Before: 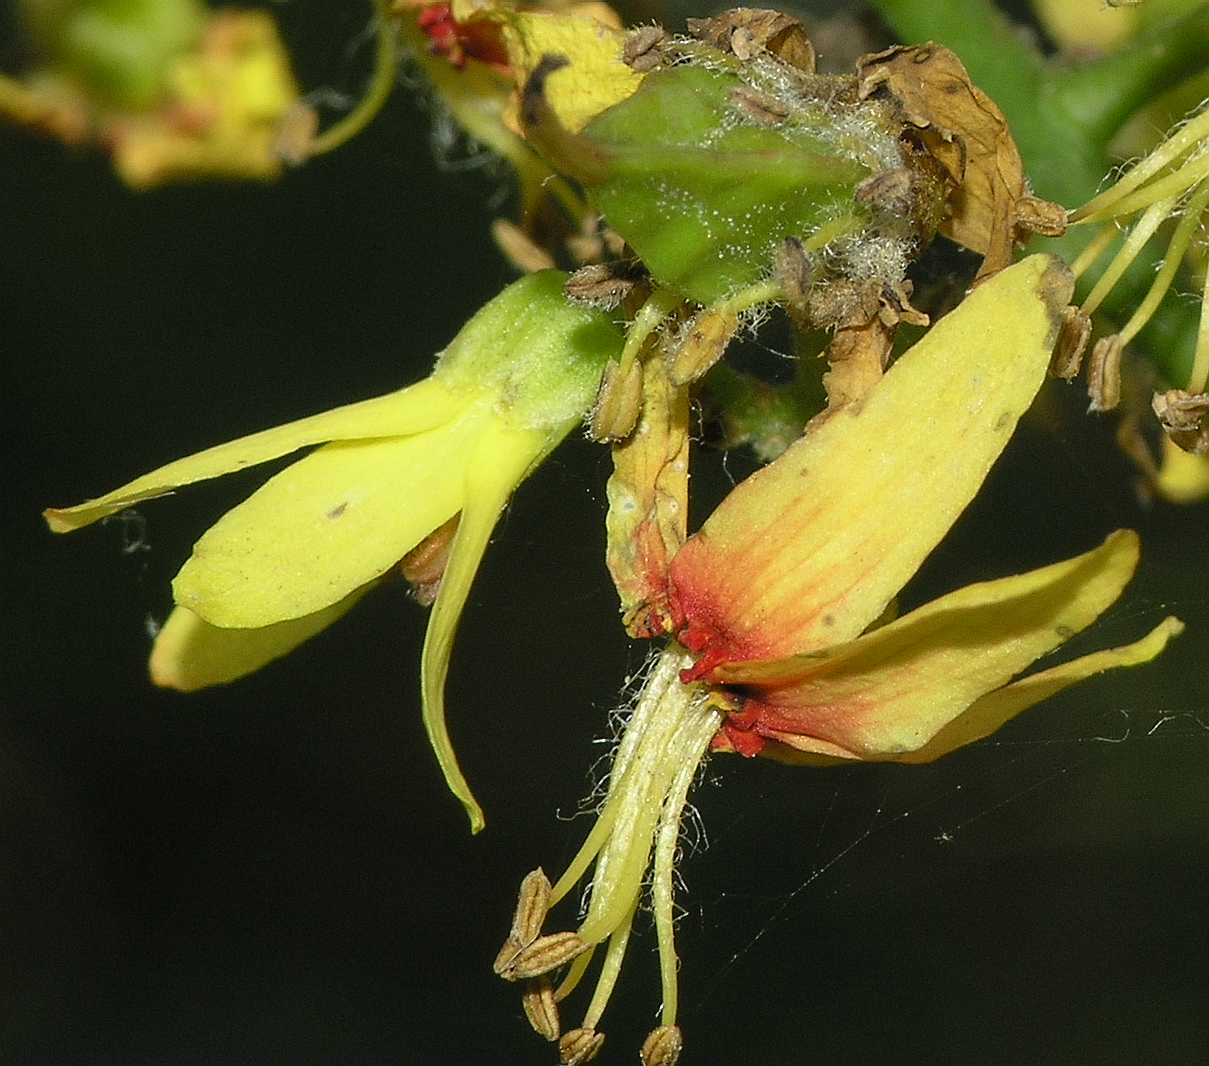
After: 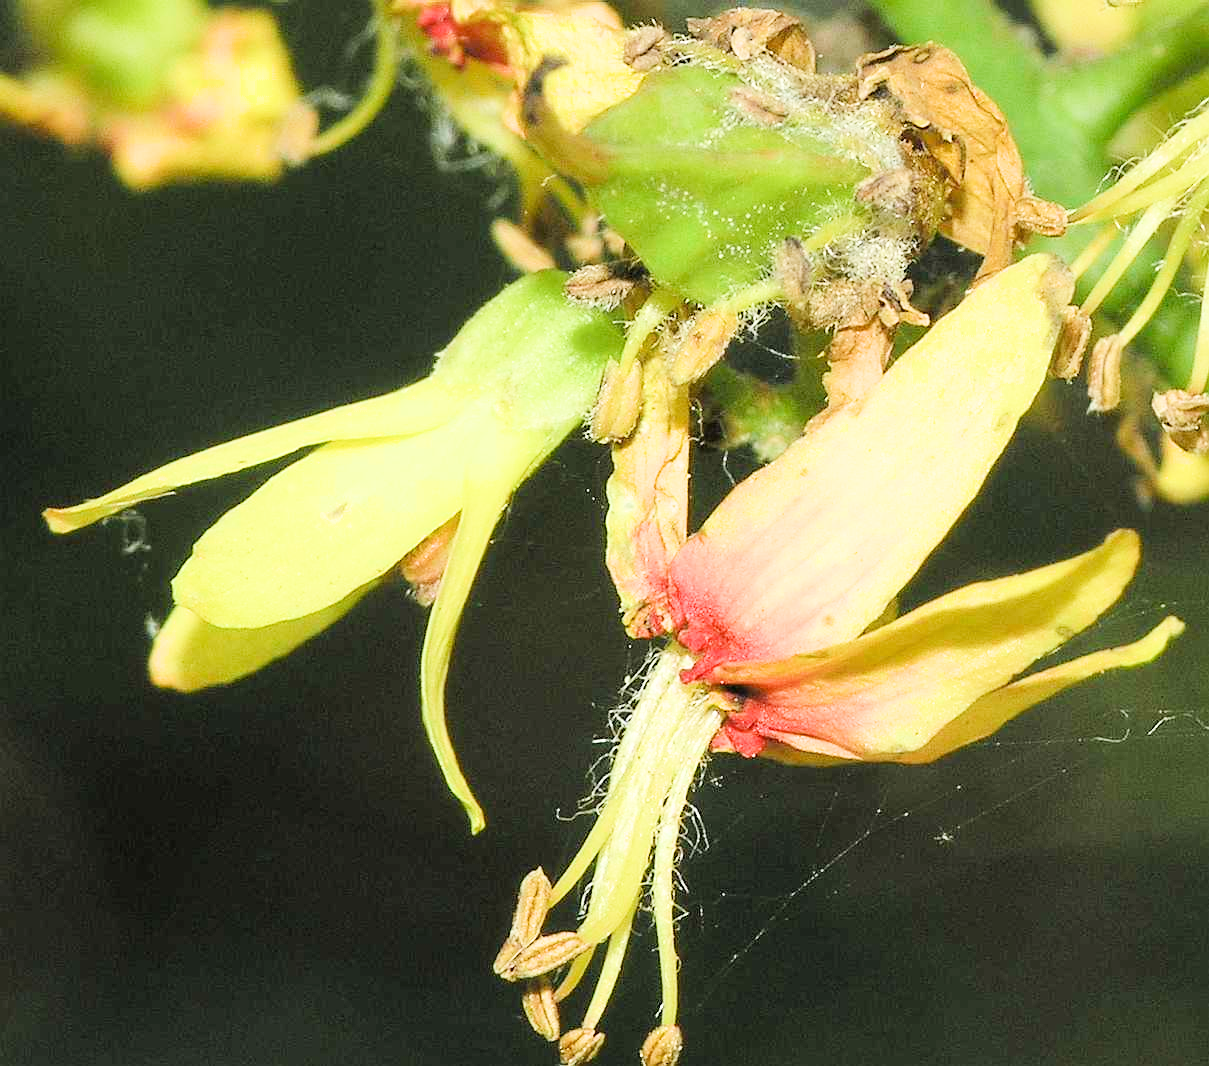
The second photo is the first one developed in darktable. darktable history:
filmic rgb: black relative exposure -7.65 EV, white relative exposure 4.56 EV, hardness 3.61, contrast 1.05
exposure: black level correction 0, exposure 2.088 EV, compensate exposure bias true, compensate highlight preservation false
